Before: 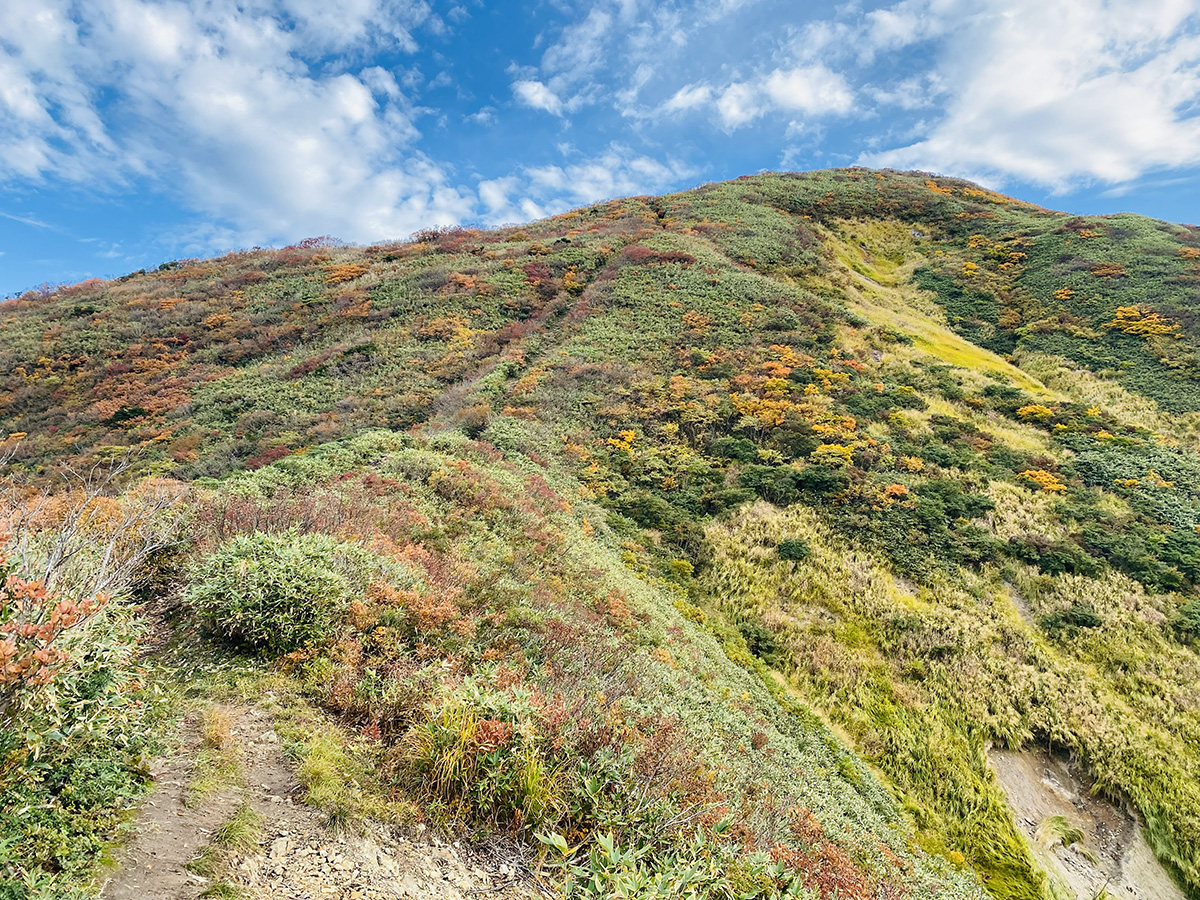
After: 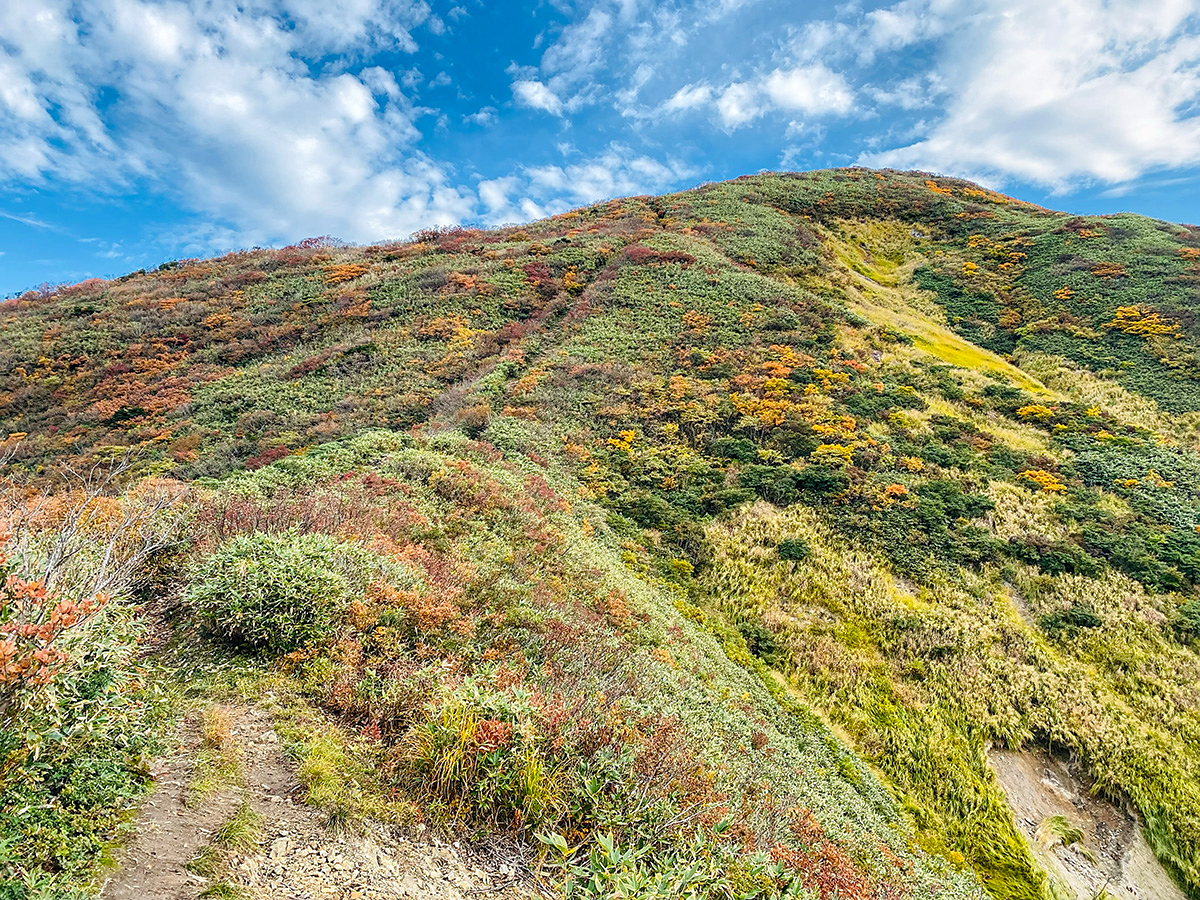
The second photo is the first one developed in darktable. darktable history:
sharpen: radius 1.458, amount 0.398, threshold 1.271
local contrast: on, module defaults
